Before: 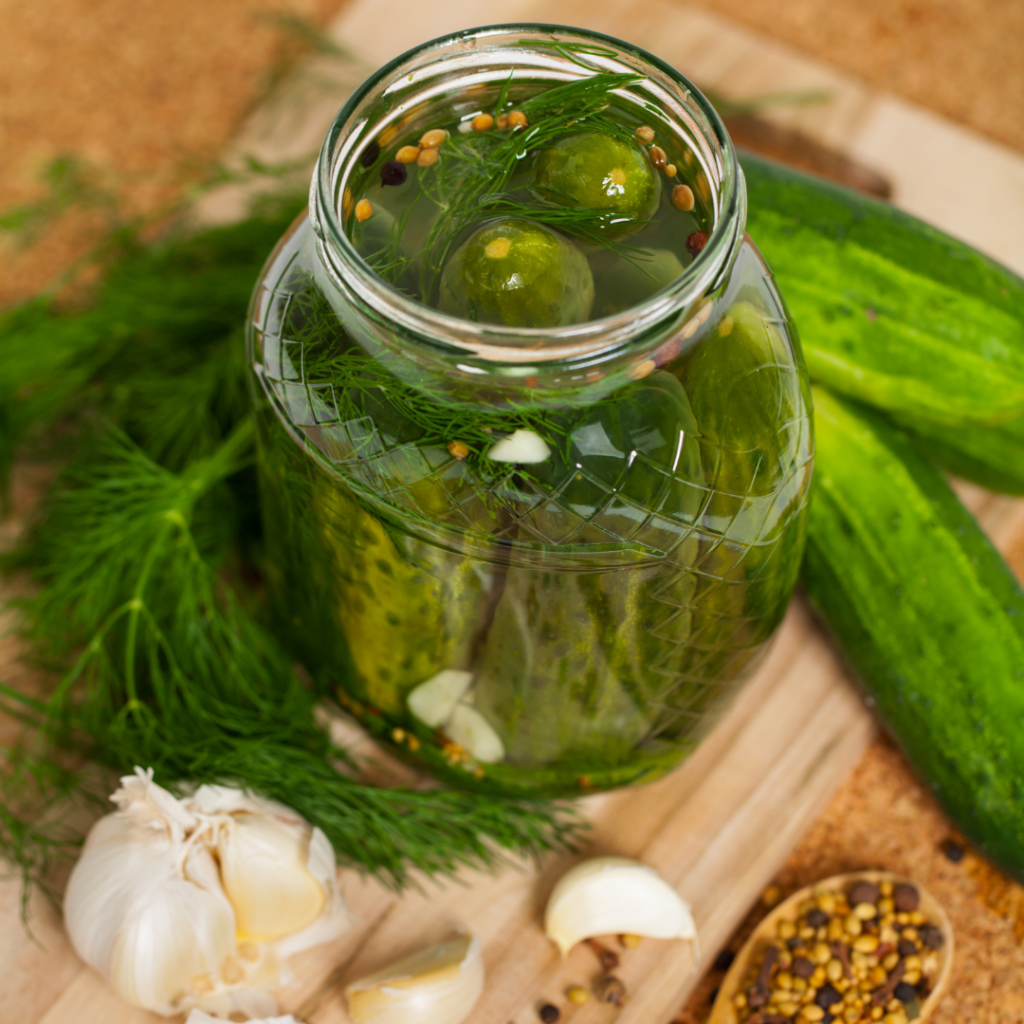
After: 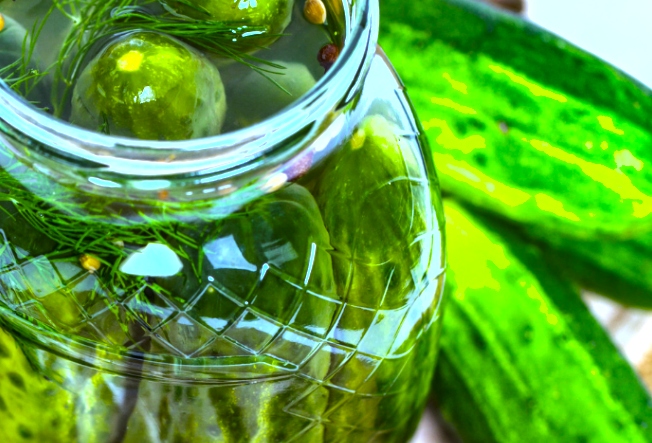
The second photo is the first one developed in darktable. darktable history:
local contrast: on, module defaults
tone equalizer: -8 EV -0.75 EV, -7 EV -0.7 EV, -6 EV -0.6 EV, -5 EV -0.4 EV, -3 EV 0.4 EV, -2 EV 0.6 EV, -1 EV 0.7 EV, +0 EV 0.75 EV, edges refinement/feathering 500, mask exposure compensation -1.57 EV, preserve details no
crop: left 36.005%, top 18.293%, right 0.31%, bottom 38.444%
white balance: red 0.766, blue 1.537
shadows and highlights: shadows 40, highlights -54, highlights color adjustment 46%, low approximation 0.01, soften with gaussian
tone curve: curves: ch0 [(0, 0) (0.161, 0.144) (0.501, 0.497) (1, 1)], color space Lab, linked channels, preserve colors none
exposure: black level correction 0, exposure 0.9 EV, compensate highlight preservation false
color balance: output saturation 120%
